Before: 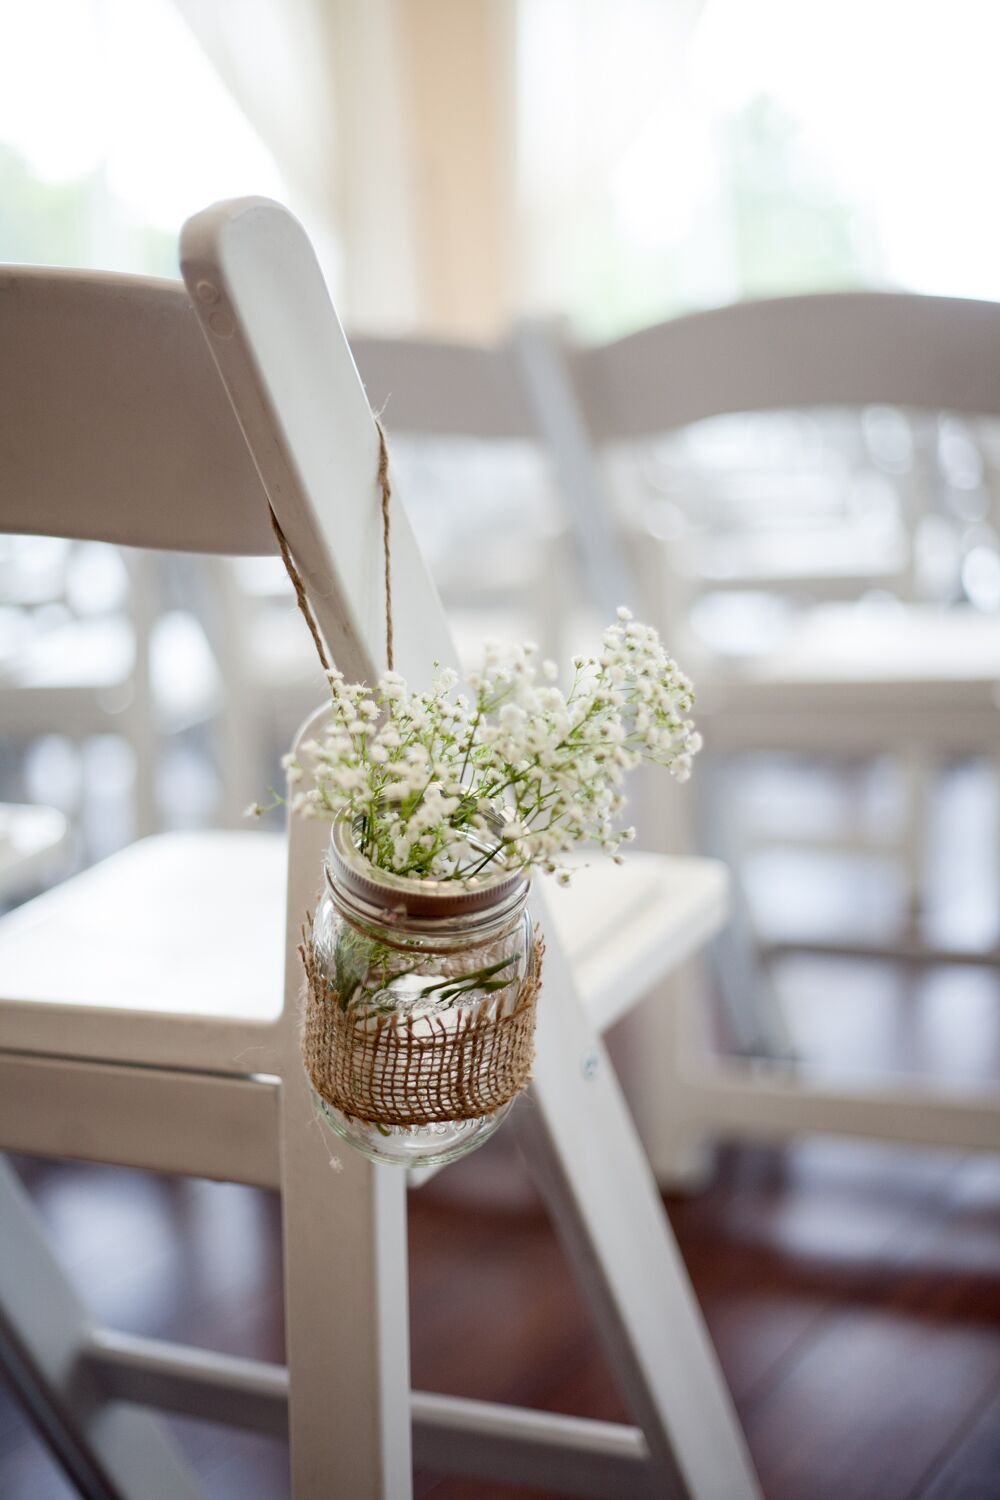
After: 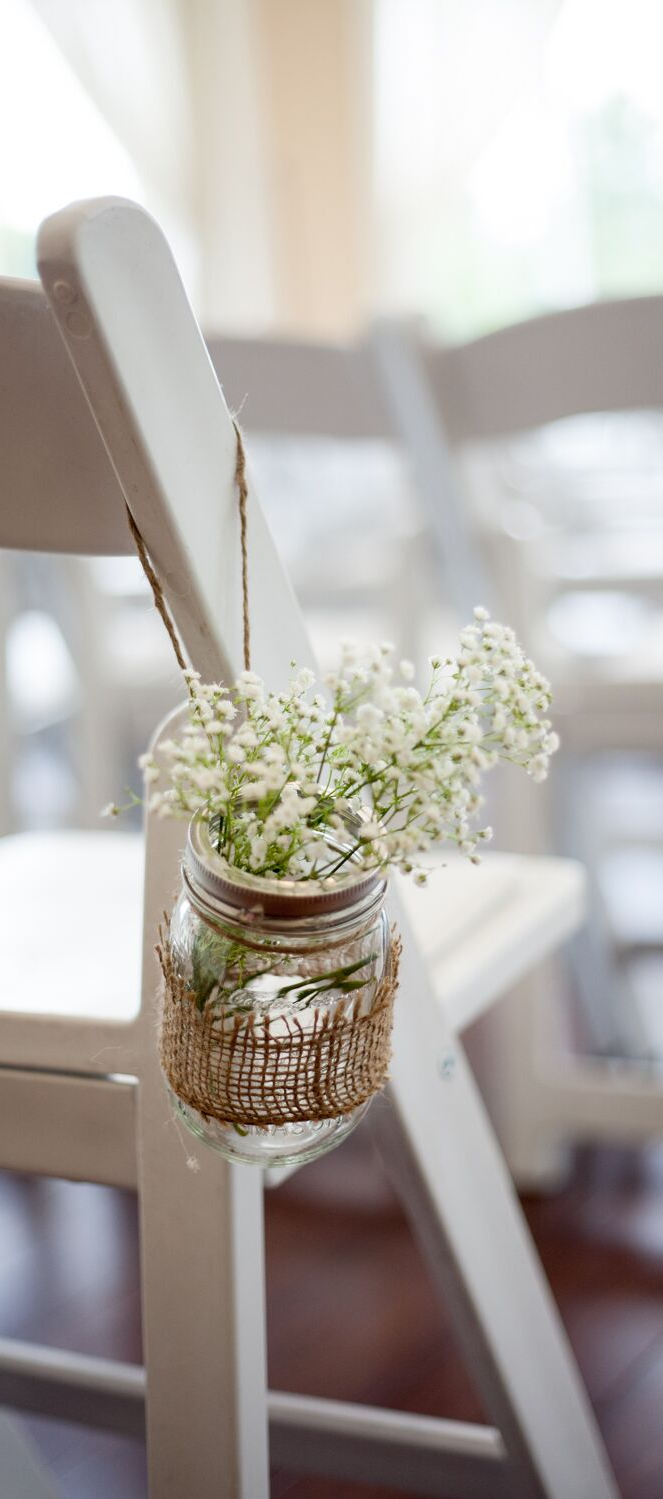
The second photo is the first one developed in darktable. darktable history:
crop and rotate: left 14.334%, right 19.309%
